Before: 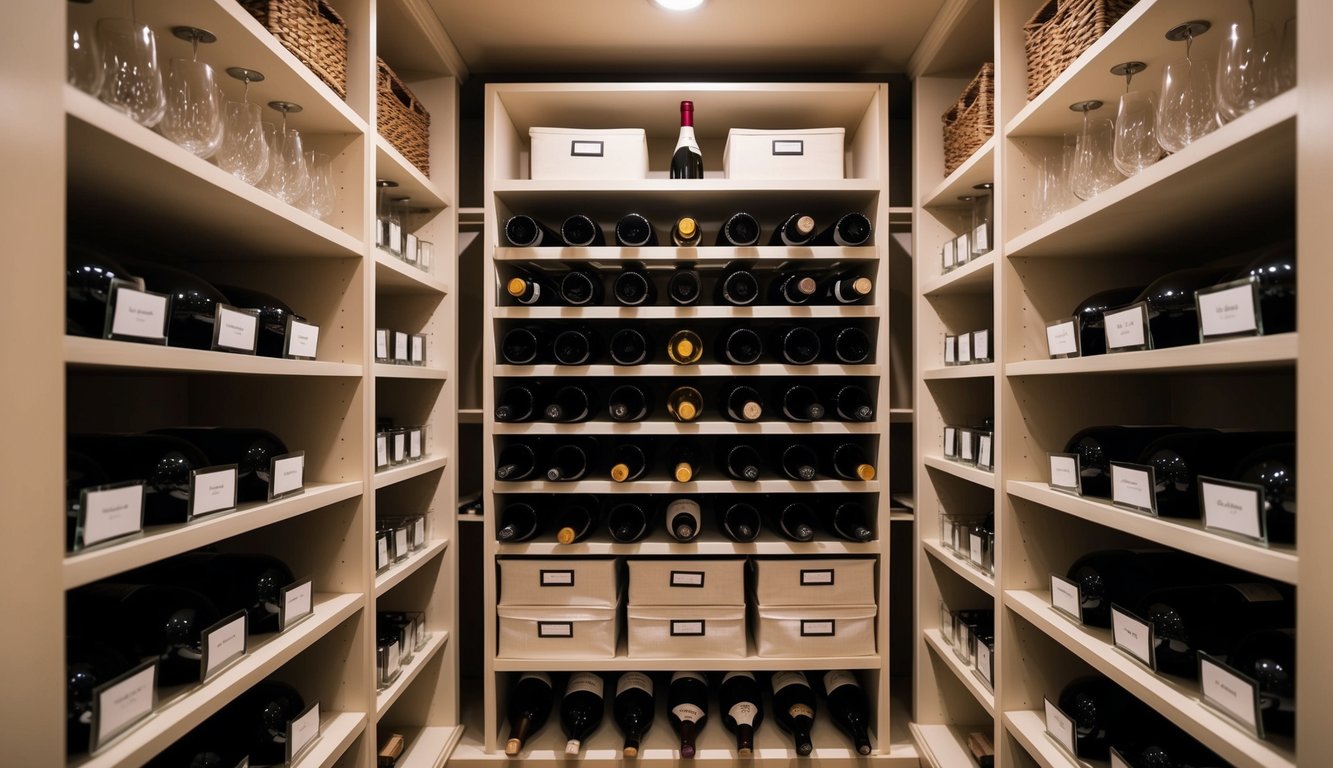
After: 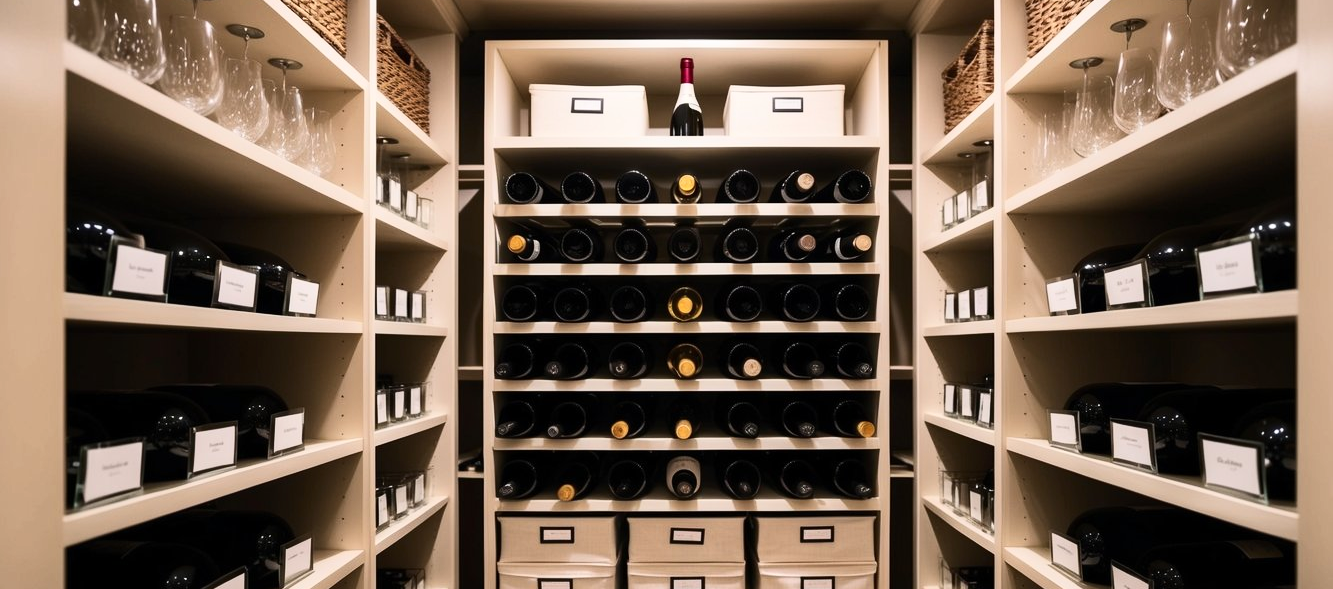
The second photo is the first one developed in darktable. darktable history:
crop: top 5.667%, bottom 17.637%
contrast brightness saturation: contrast 0.24, brightness 0.09
